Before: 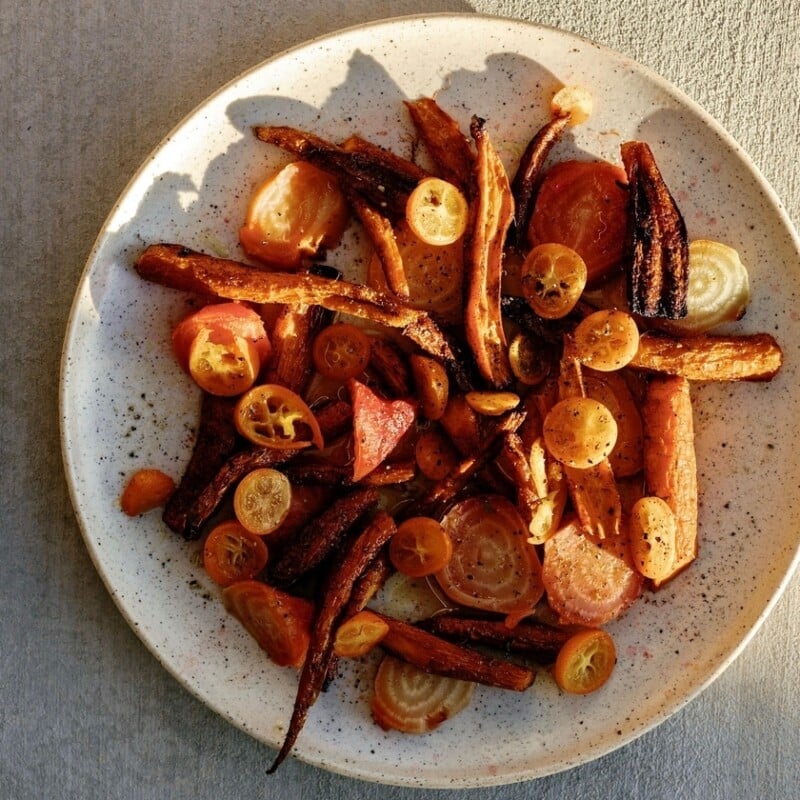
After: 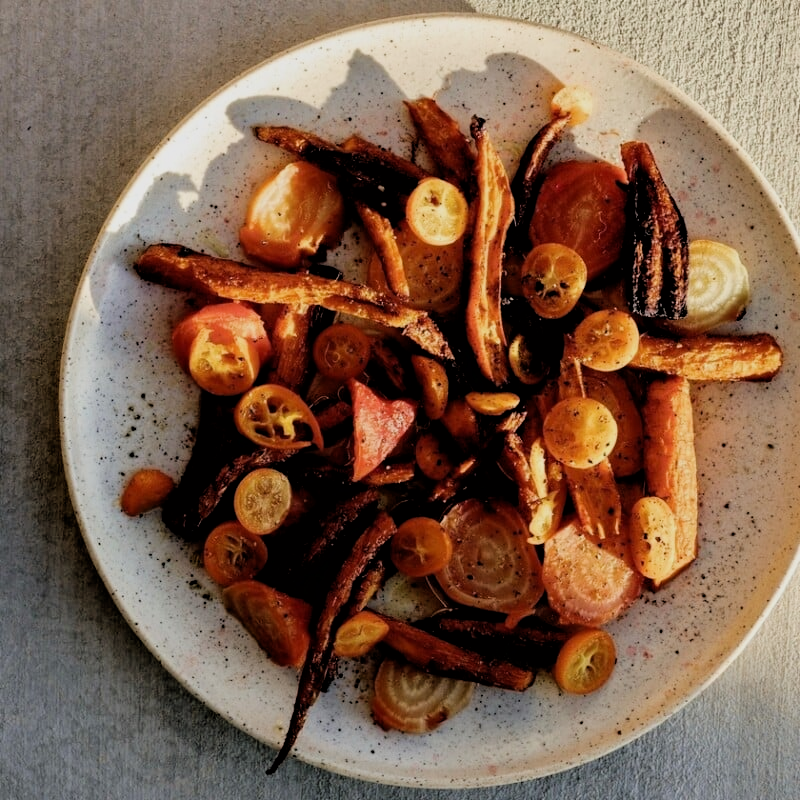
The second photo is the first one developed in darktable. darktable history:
filmic rgb: black relative exposure -3.89 EV, white relative exposure 3.49 EV, hardness 2.59, contrast 1.104
